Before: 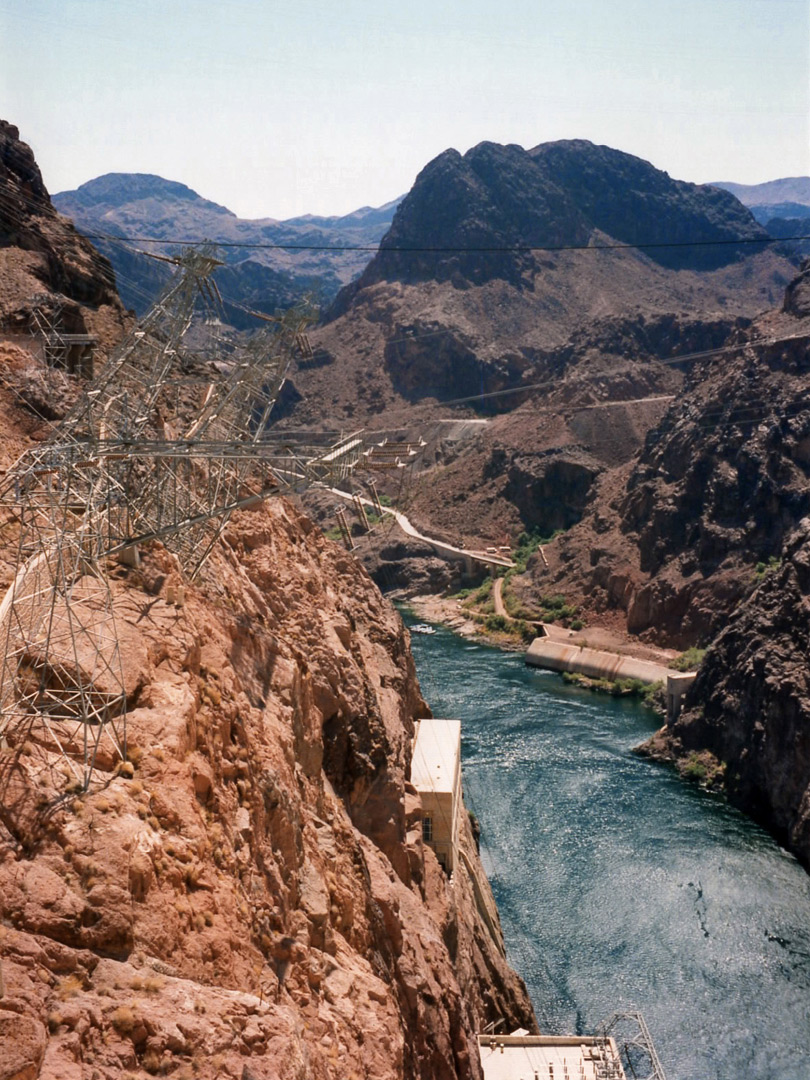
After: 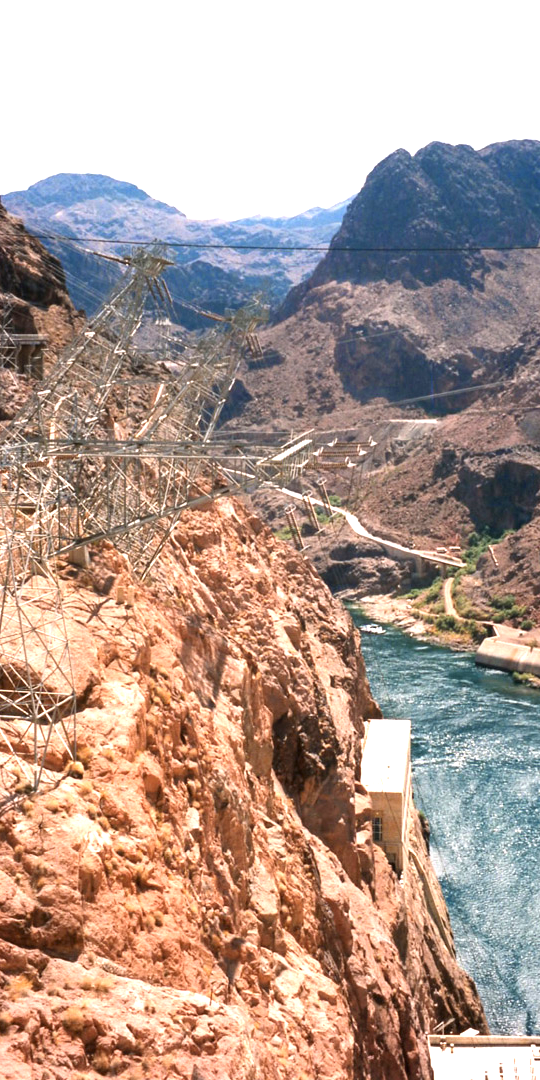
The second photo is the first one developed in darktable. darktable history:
crop and rotate: left 6.194%, right 27.019%
exposure: black level correction 0, exposure 1.102 EV, compensate exposure bias true, compensate highlight preservation false
contrast equalizer: y [[0.5 ×6], [0.5 ×6], [0.5, 0.5, 0.501, 0.545, 0.707, 0.863], [0 ×6], [0 ×6]]
